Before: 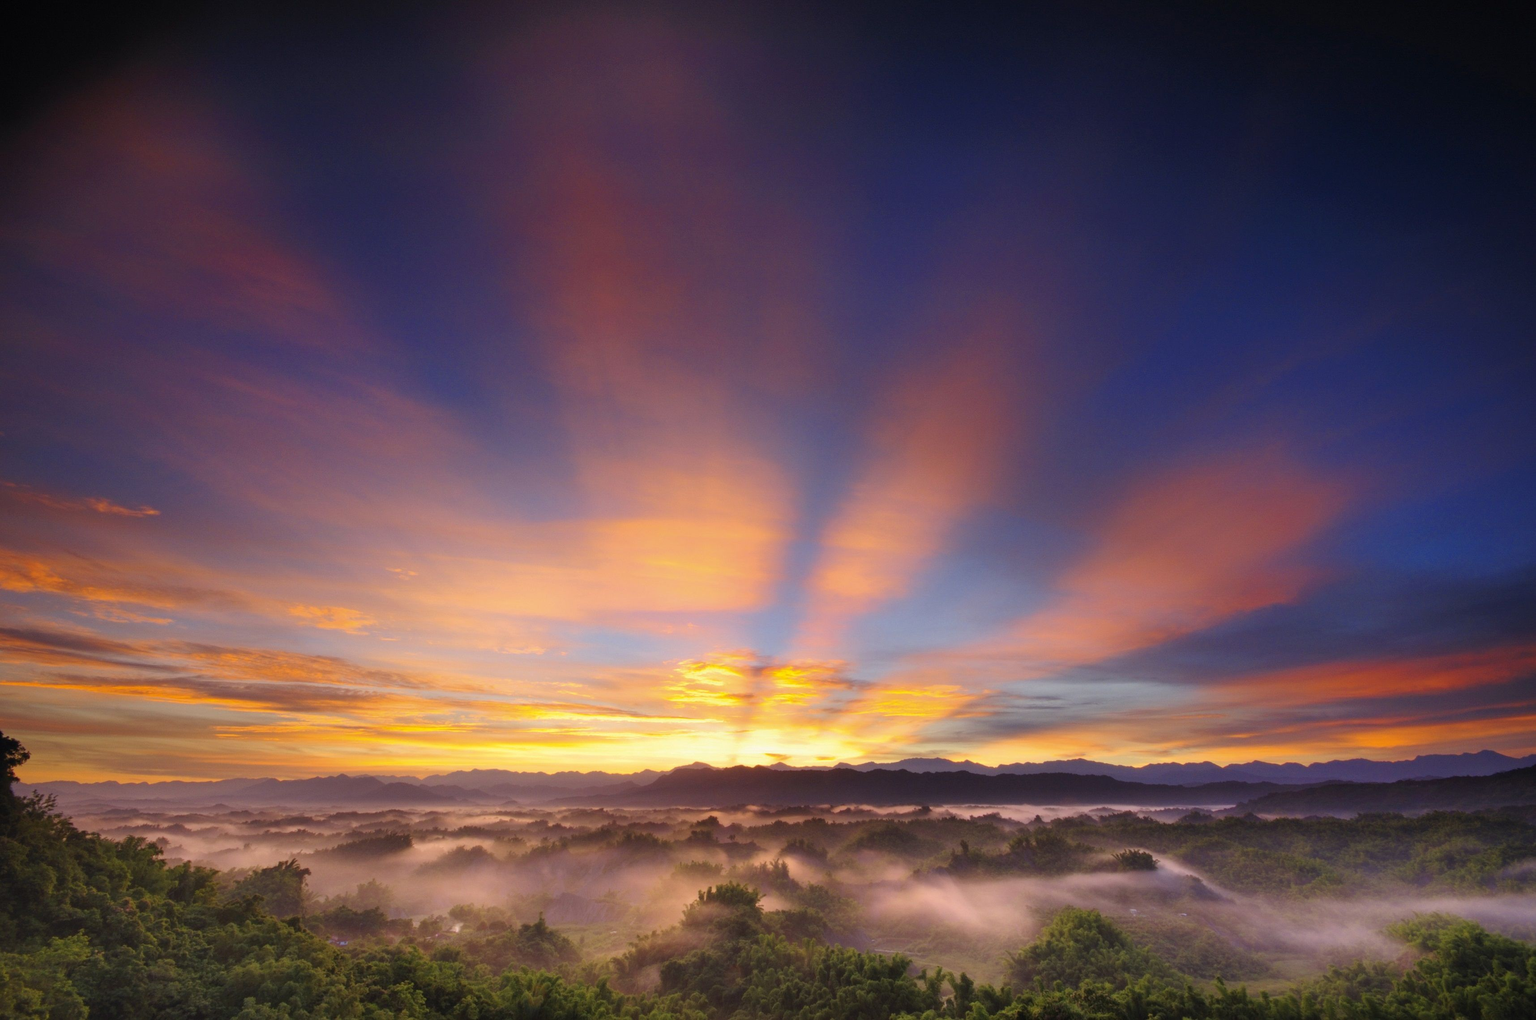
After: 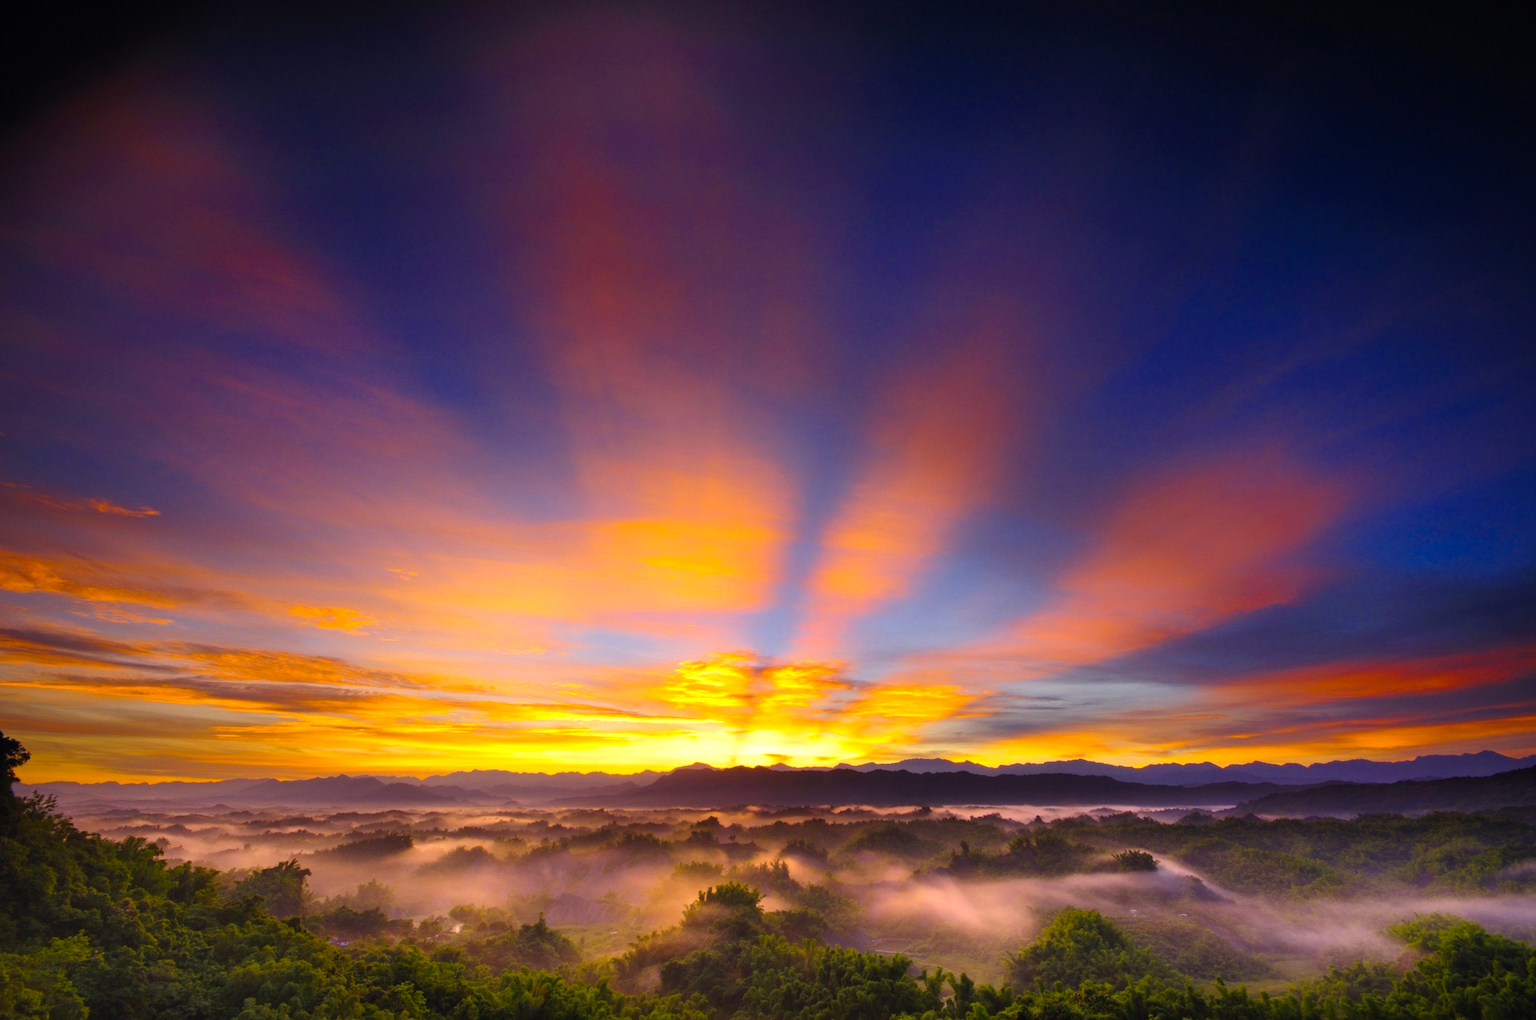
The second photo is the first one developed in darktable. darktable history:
color balance rgb: shadows lift › chroma 1.263%, shadows lift › hue 258.29°, power › luminance -9.162%, highlights gain › chroma 1.079%, highlights gain › hue 54.05°, linear chroma grading › global chroma 15.277%, perceptual saturation grading › global saturation 19.265%, perceptual brilliance grading › highlights 9.584%, perceptual brilliance grading › mid-tones 4.97%, global vibrance 20%
